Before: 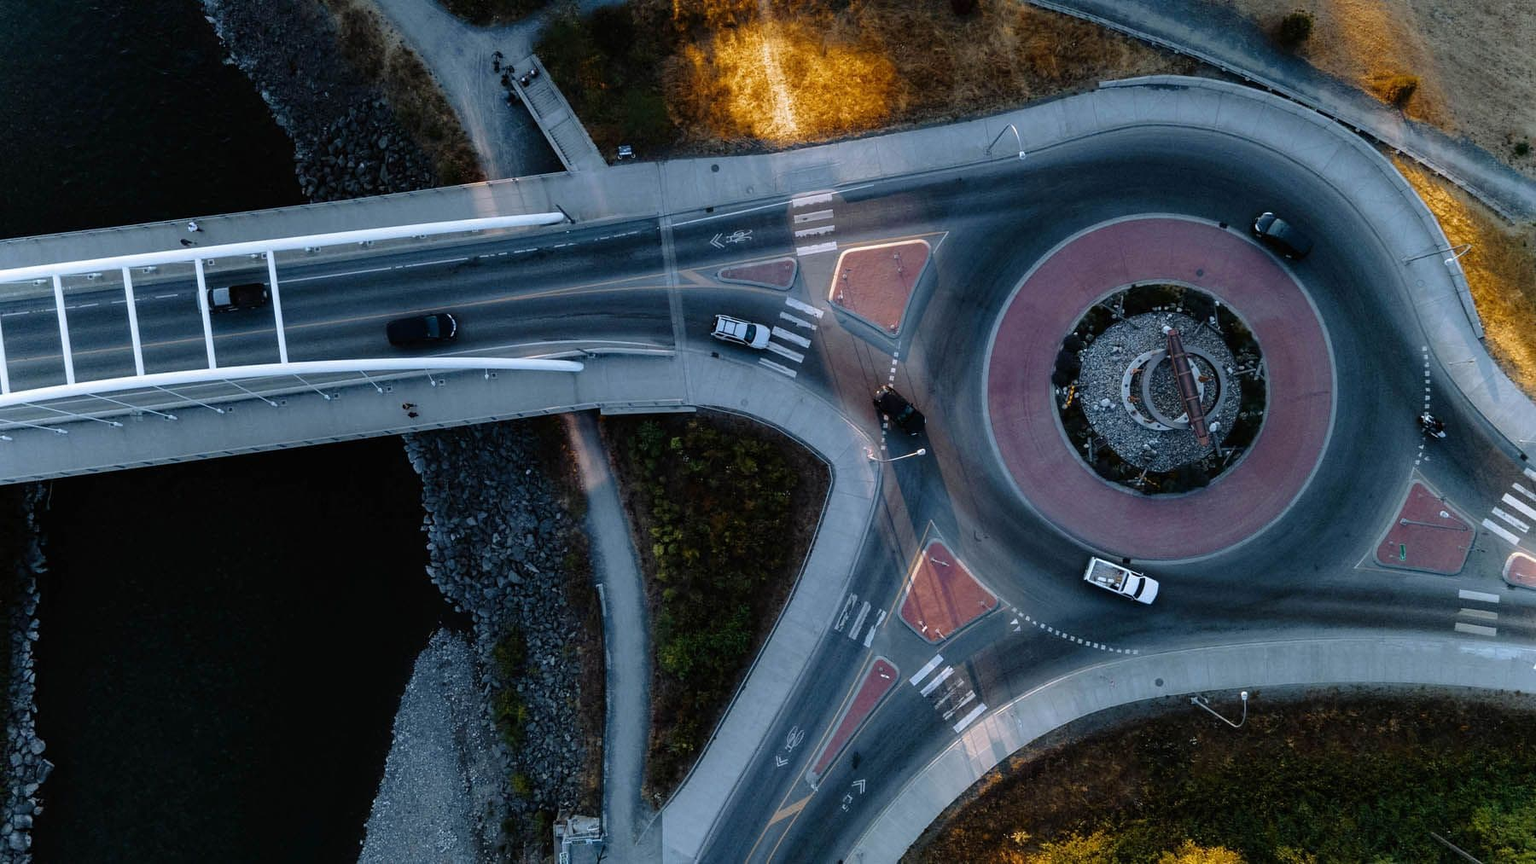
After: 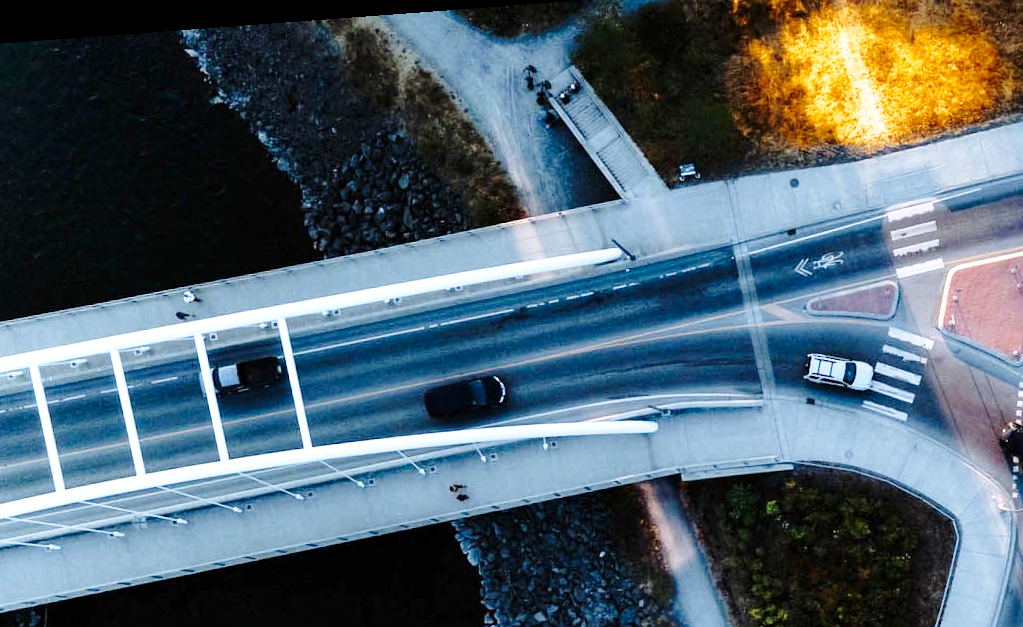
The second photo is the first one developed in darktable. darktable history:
base curve: curves: ch0 [(0, 0) (0.028, 0.03) (0.121, 0.232) (0.46, 0.748) (0.859, 0.968) (1, 1)], preserve colors none
exposure: black level correction 0.001, exposure 0.5 EV, compensate exposure bias true, compensate highlight preservation false
rotate and perspective: rotation -4.25°, automatic cropping off
crop and rotate: left 3.047%, top 7.509%, right 42.236%, bottom 37.598%
